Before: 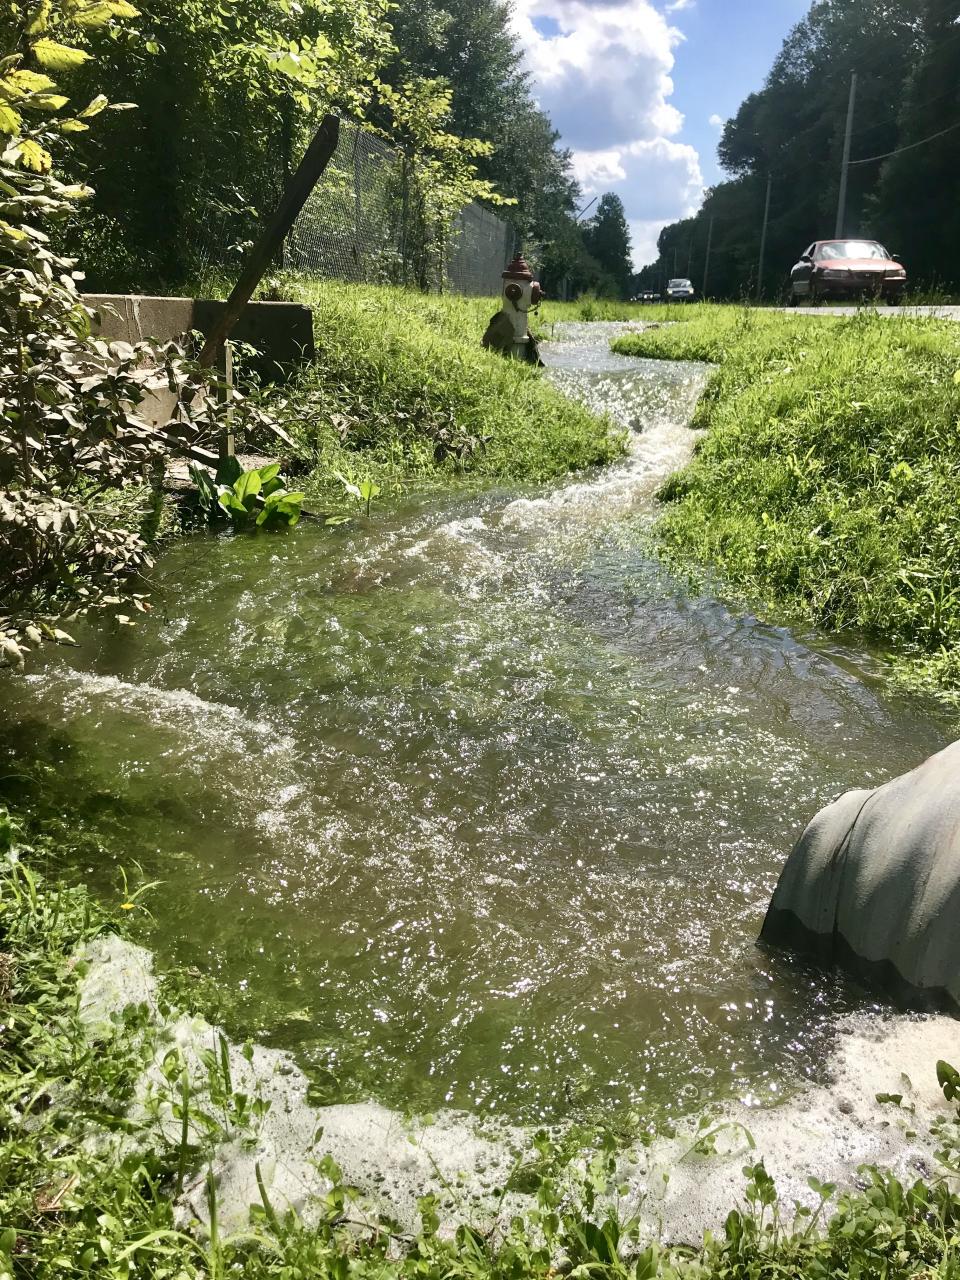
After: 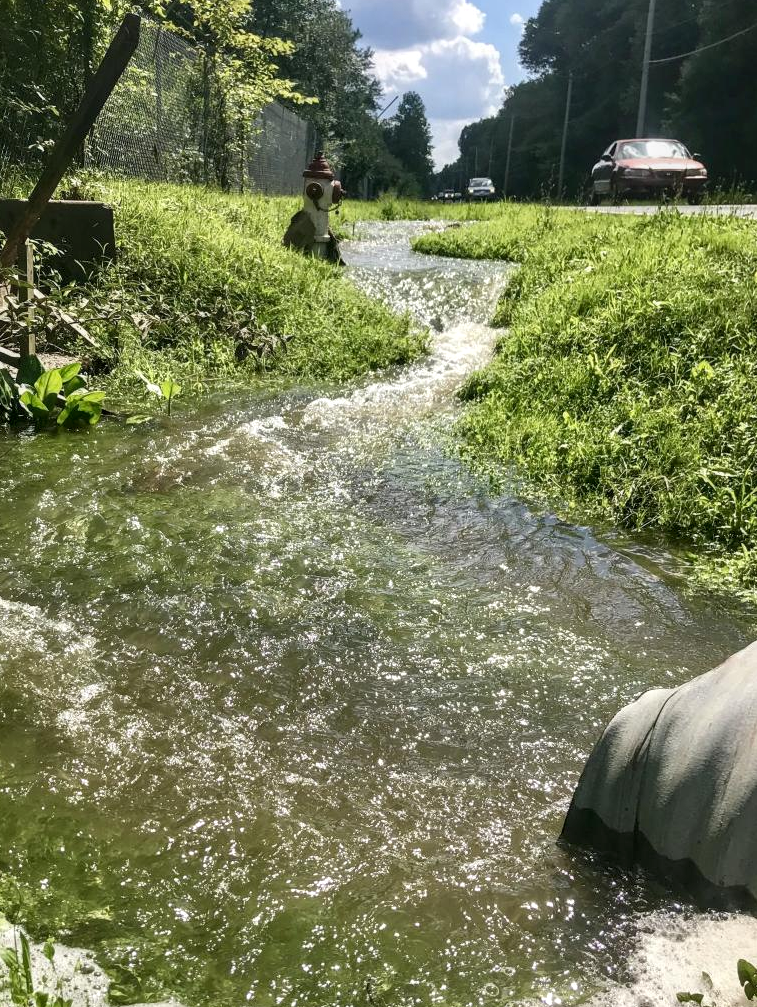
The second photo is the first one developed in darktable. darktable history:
crop and rotate: left 20.74%, top 7.912%, right 0.375%, bottom 13.378%
local contrast: on, module defaults
